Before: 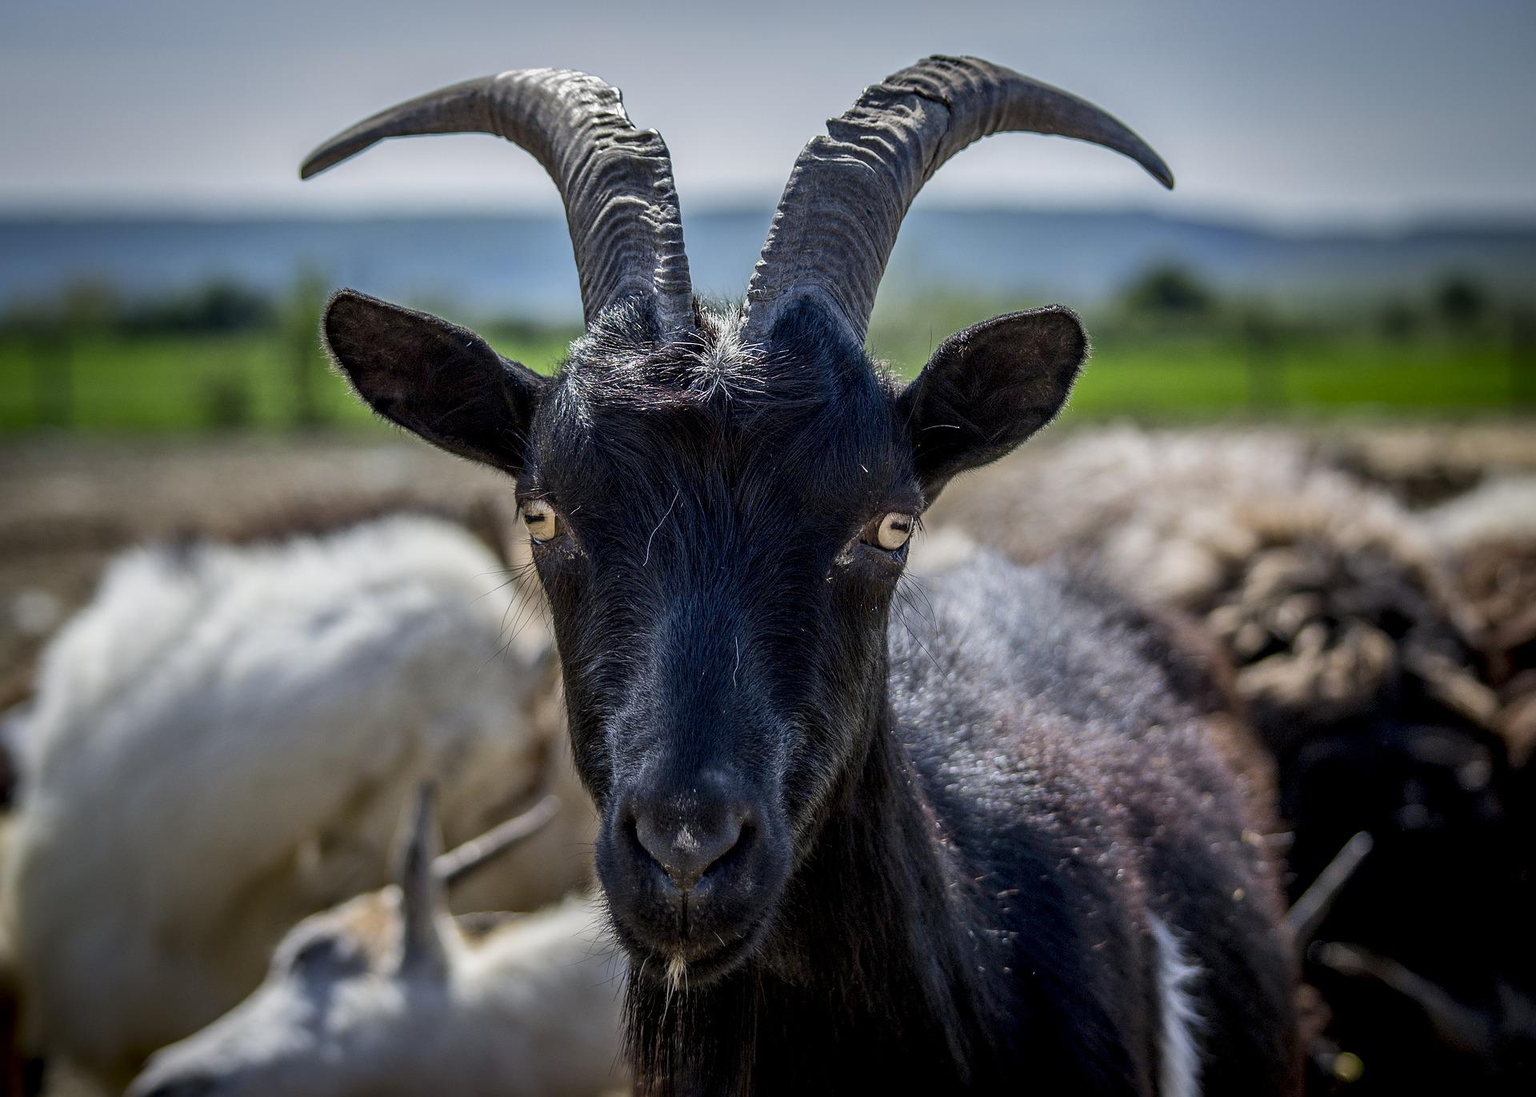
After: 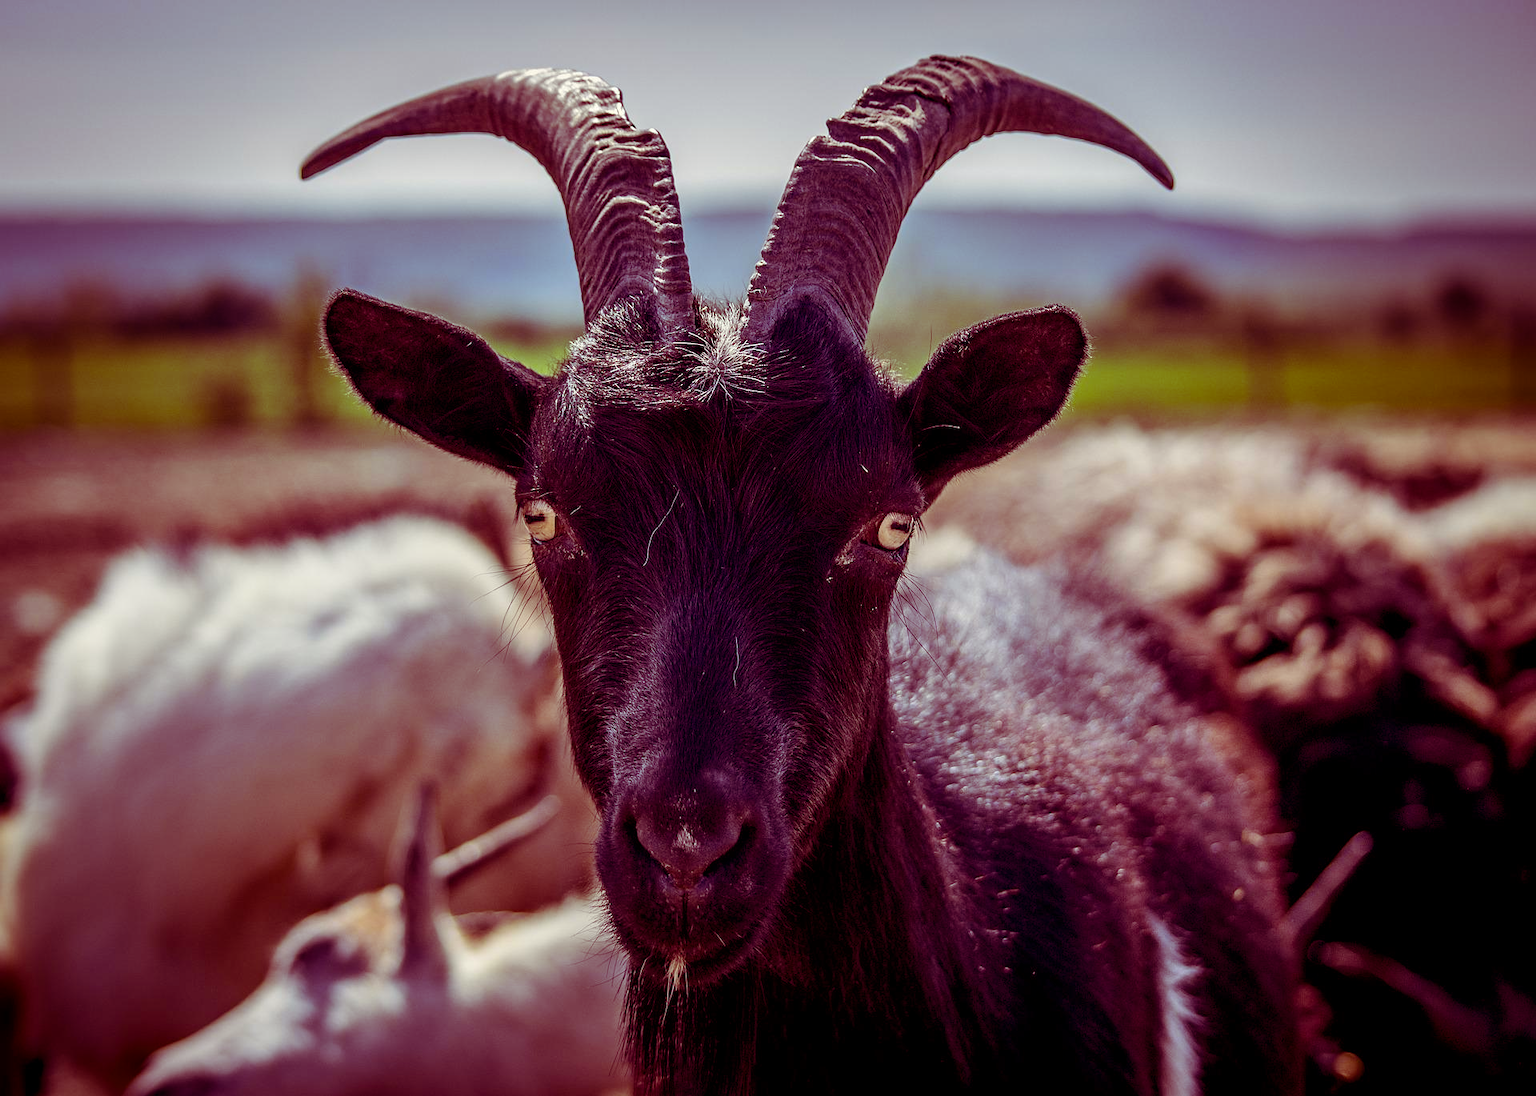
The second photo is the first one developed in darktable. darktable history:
color balance rgb: shadows lift › luminance -18.539%, shadows lift › chroma 35.205%, highlights gain › luminance 6.318%, highlights gain › chroma 2.491%, highlights gain › hue 87.9°, linear chroma grading › global chroma 8.279%, perceptual saturation grading › global saturation -0.093%
